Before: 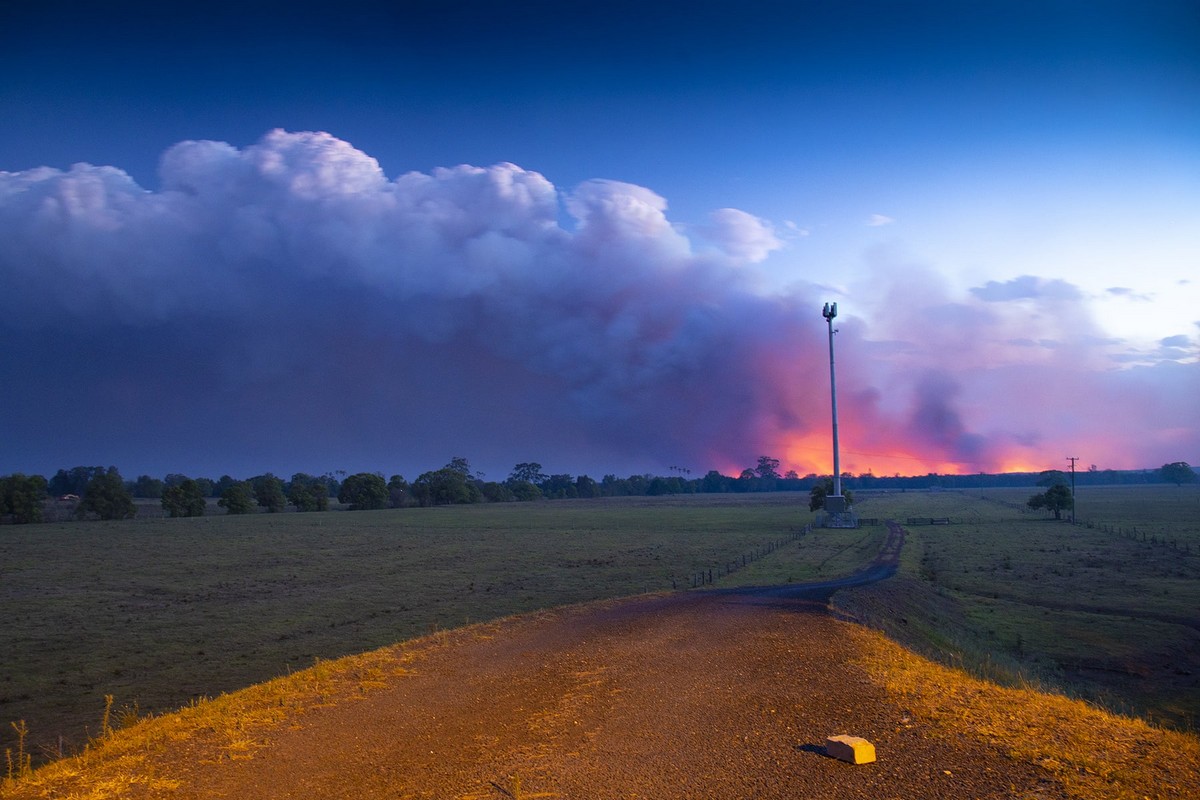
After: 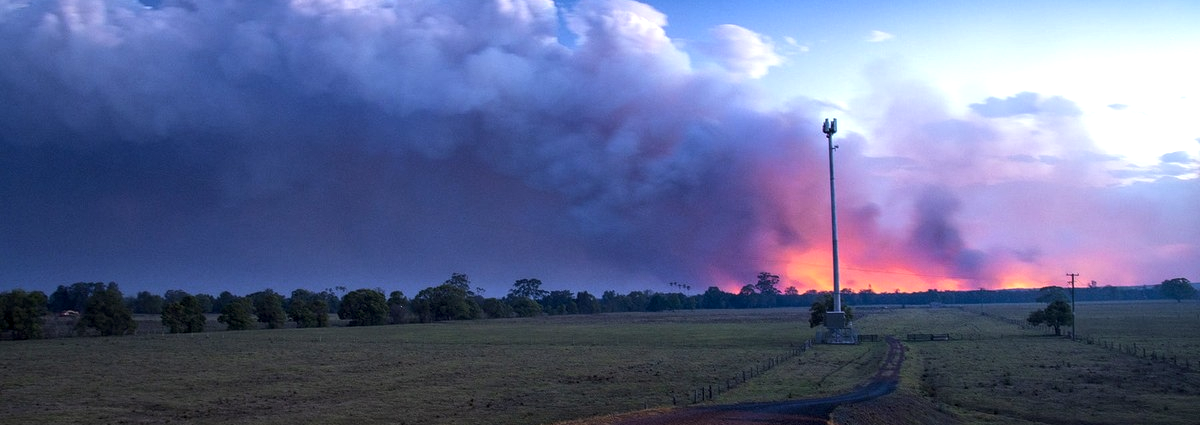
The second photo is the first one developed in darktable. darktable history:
local contrast: detail 130%
tone equalizer: -8 EV -0.454 EV, -7 EV -0.426 EV, -6 EV -0.318 EV, -5 EV -0.219 EV, -3 EV 0.212 EV, -2 EV 0.352 EV, -1 EV 0.374 EV, +0 EV 0.414 EV, edges refinement/feathering 500, mask exposure compensation -1.57 EV, preserve details no
crop and rotate: top 23.235%, bottom 23.562%
